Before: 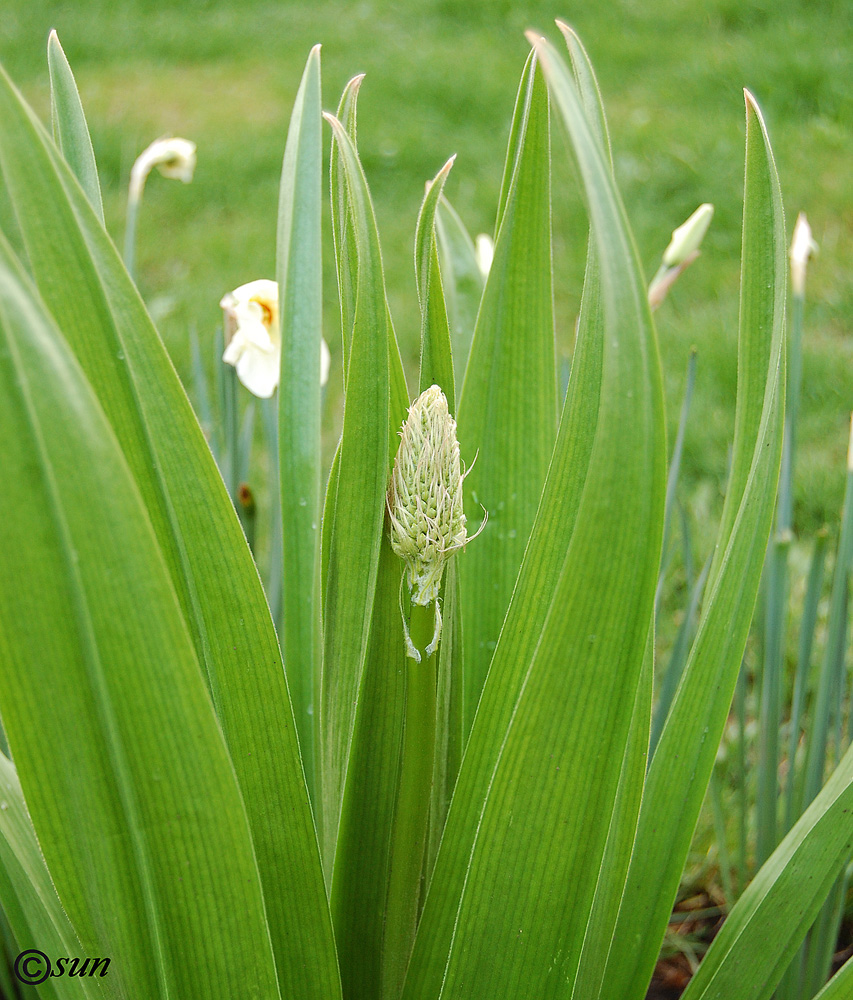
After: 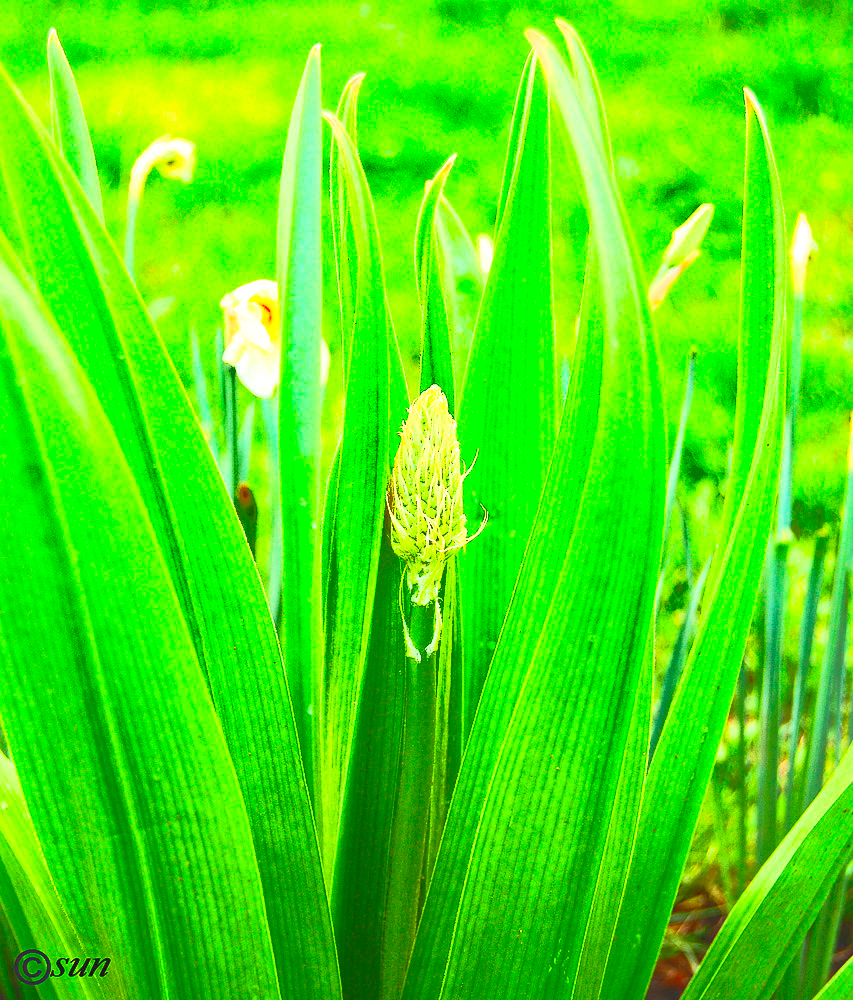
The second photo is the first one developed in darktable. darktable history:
contrast brightness saturation: contrast 0.999, brightness 0.992, saturation 0.988
shadows and highlights: highlights -59.71
